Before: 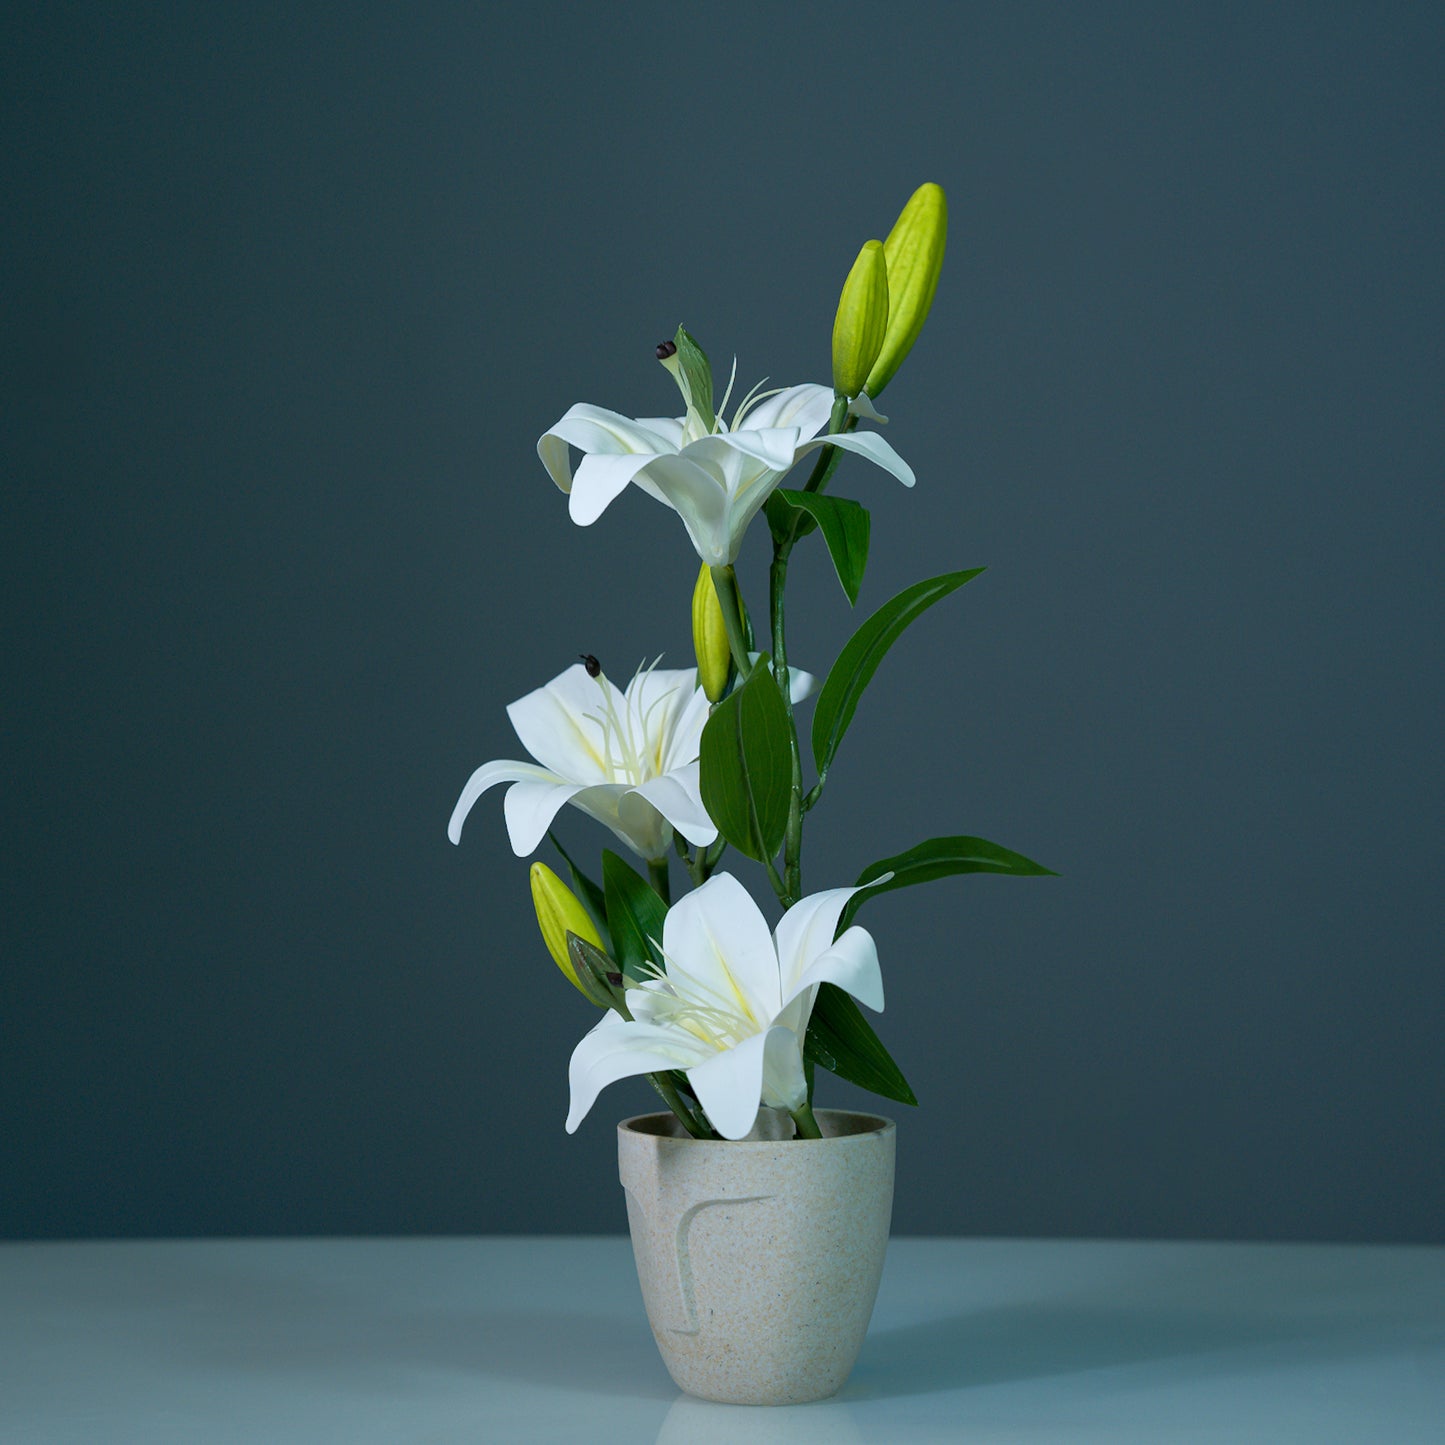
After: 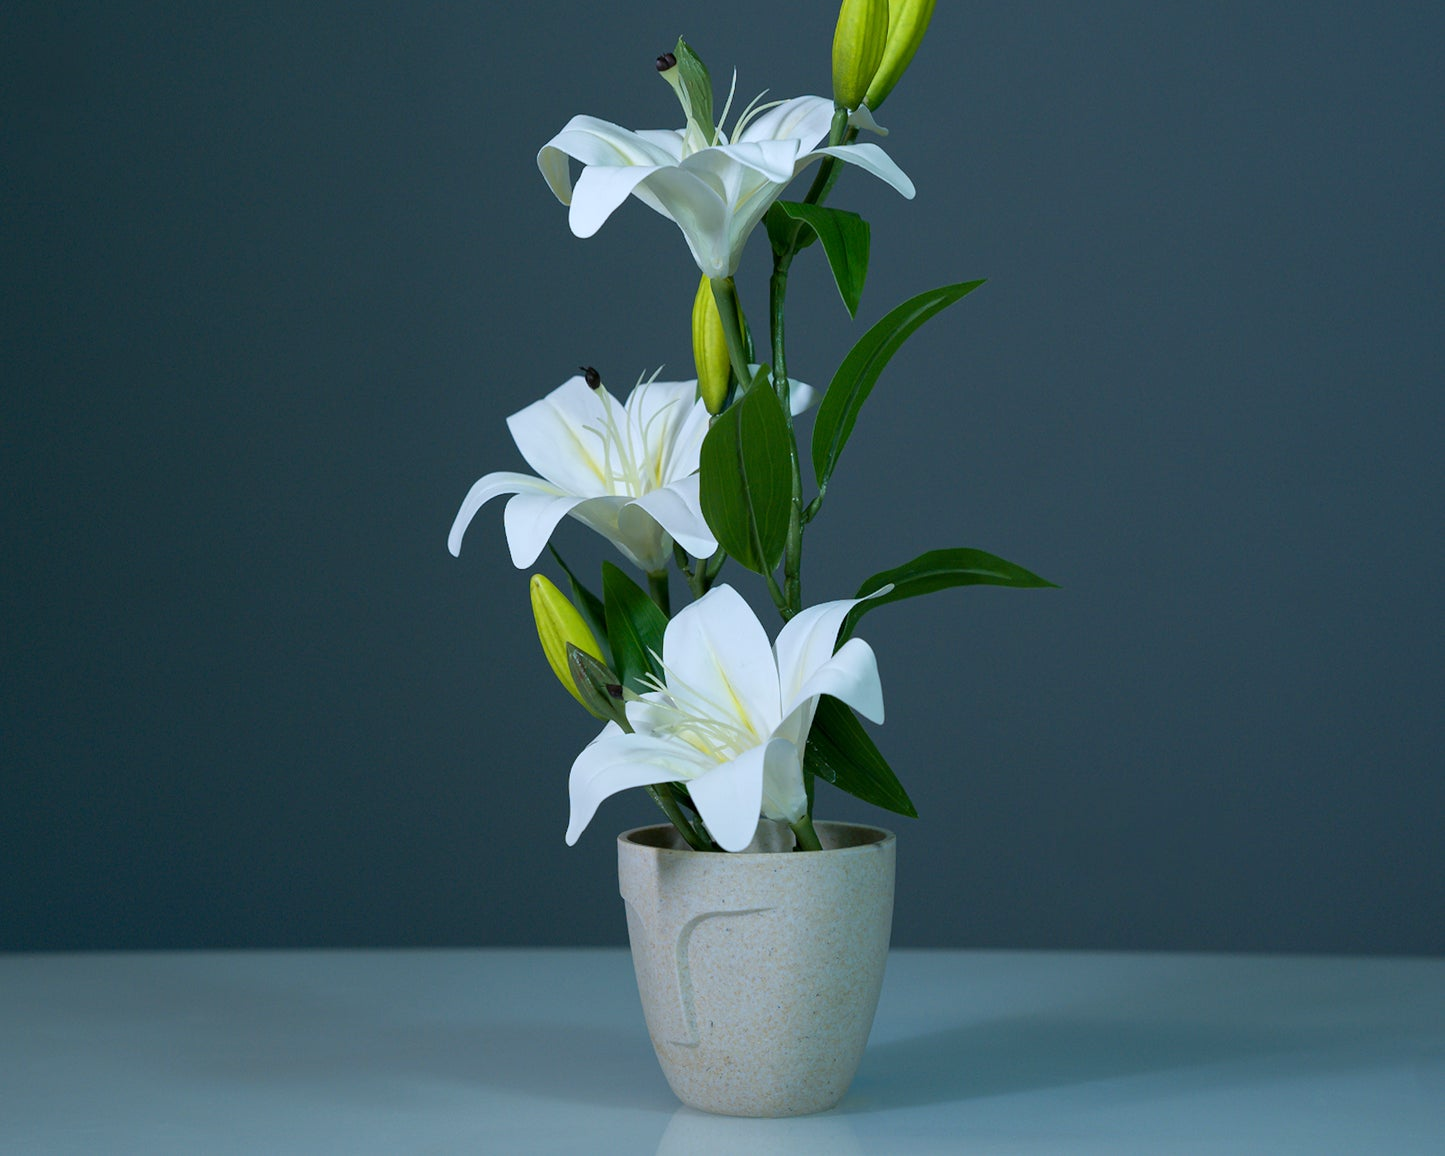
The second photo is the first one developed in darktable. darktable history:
crop and rotate: top 19.998%
white balance: red 0.983, blue 1.036
